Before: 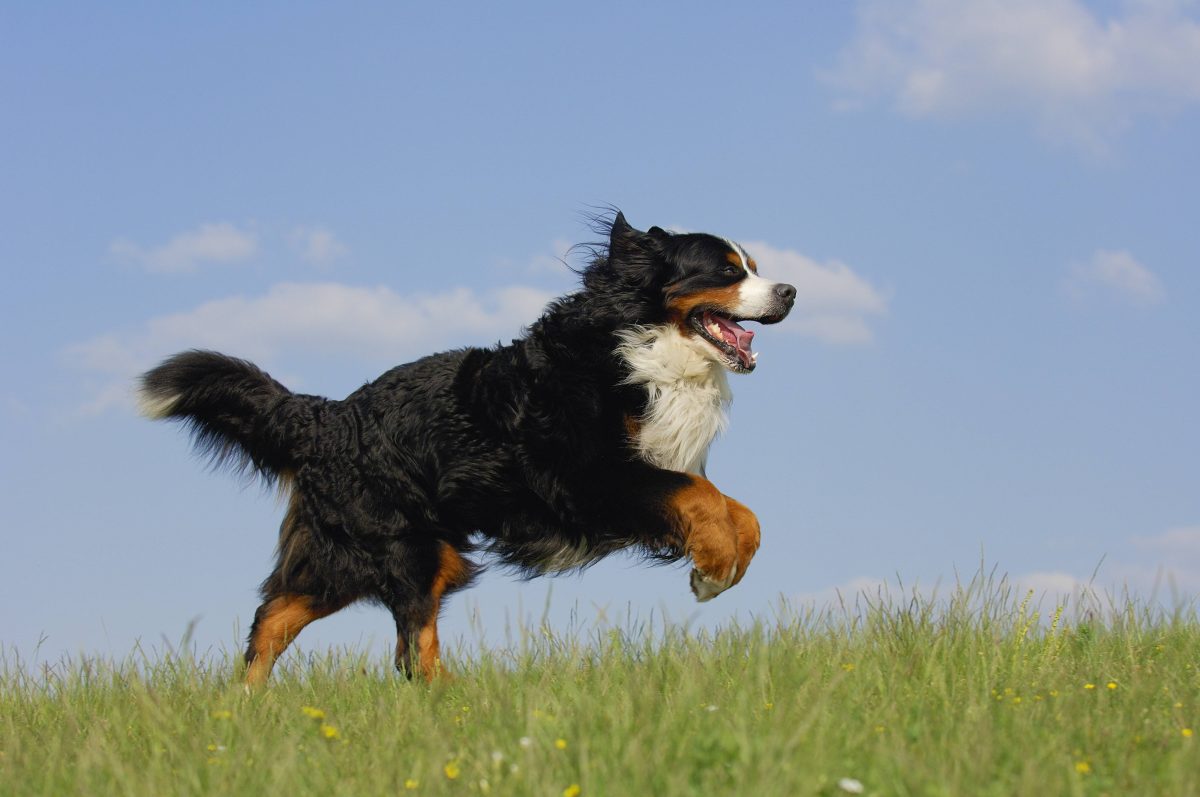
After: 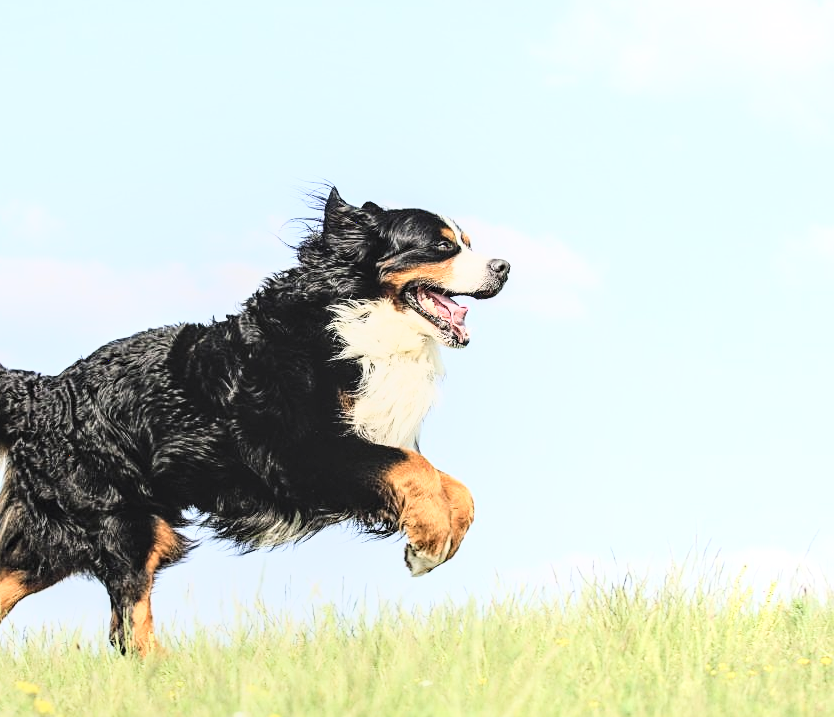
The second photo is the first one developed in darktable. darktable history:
contrast brightness saturation: contrast 0.097, saturation -0.366
exposure: black level correction 0, exposure 0.898 EV, compensate highlight preservation false
crop and rotate: left 23.856%, top 3.217%, right 6.564%, bottom 6.76%
local contrast: on, module defaults
base curve: curves: ch0 [(0, 0.003) (0.001, 0.002) (0.006, 0.004) (0.02, 0.022) (0.048, 0.086) (0.094, 0.234) (0.162, 0.431) (0.258, 0.629) (0.385, 0.8) (0.548, 0.918) (0.751, 0.988) (1, 1)]
sharpen: on, module defaults
haze removal: strength 0.006, distance 0.256, compatibility mode true, adaptive false
